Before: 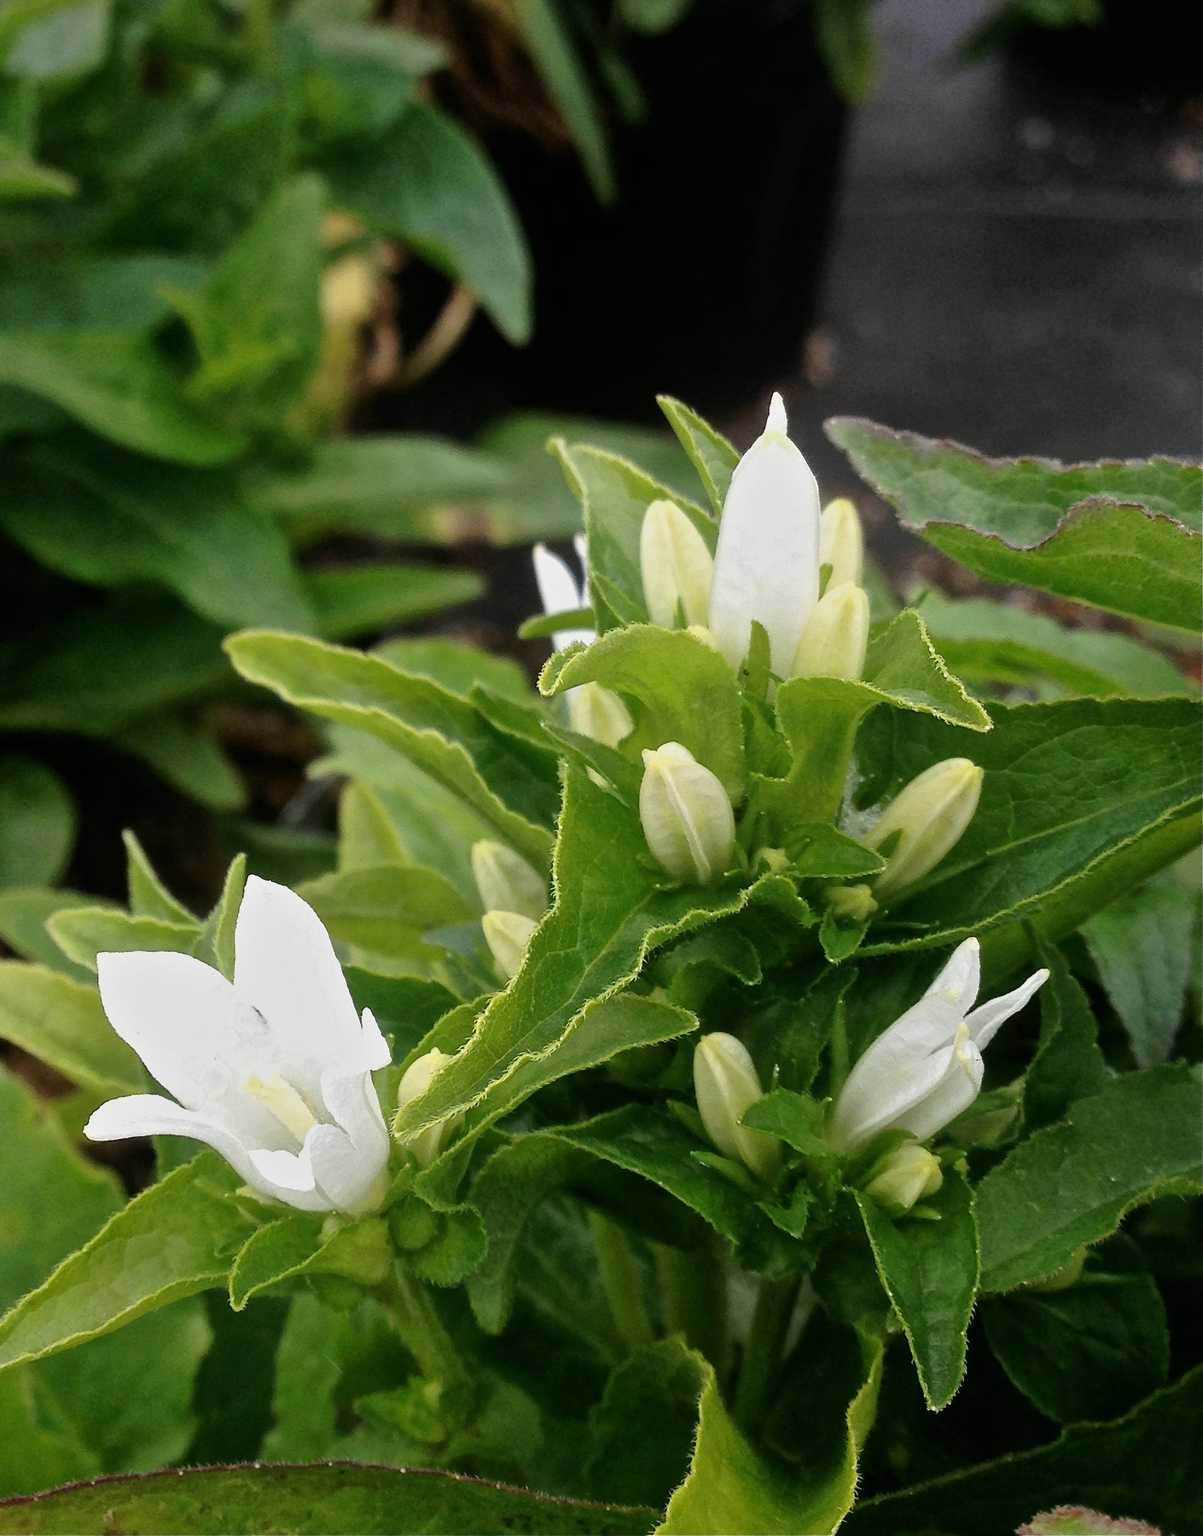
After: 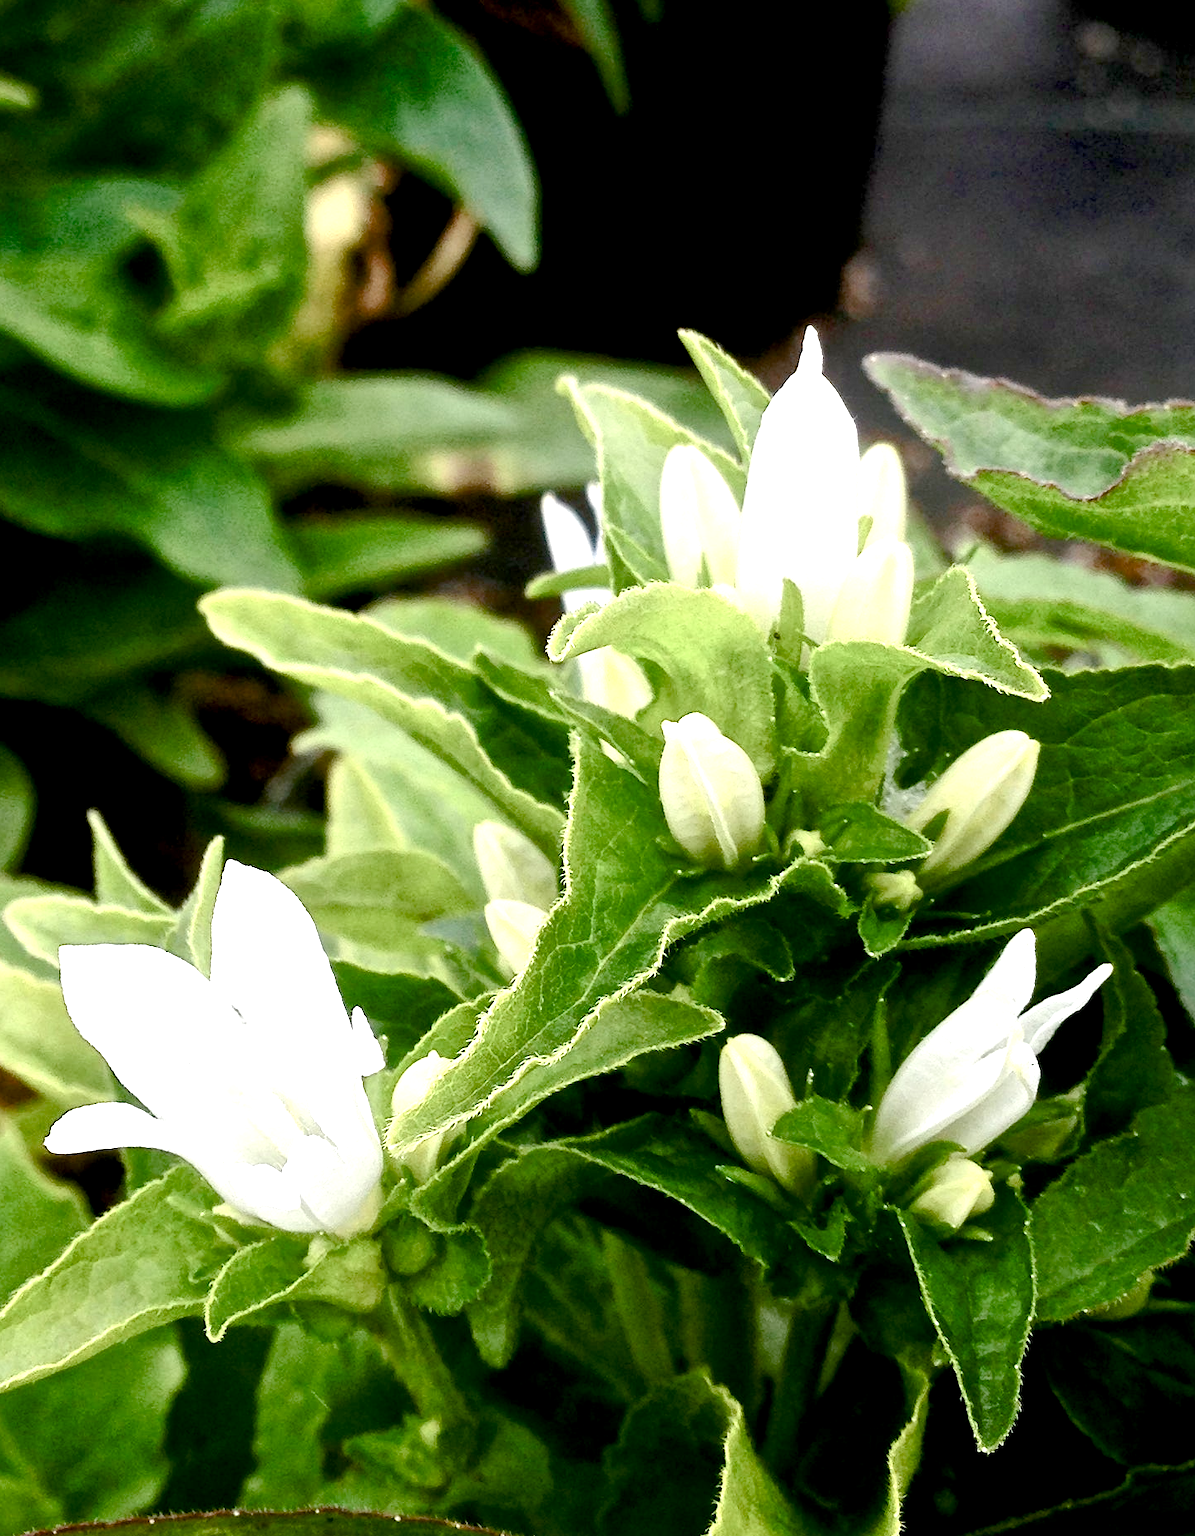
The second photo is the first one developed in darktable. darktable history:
exposure: black level correction 0.008, exposure 0.97 EV, compensate highlight preservation false
color balance rgb: perceptual saturation grading › global saturation 20%, perceptual saturation grading › highlights -50.458%, perceptual saturation grading › shadows 30.917%, global vibrance 6.74%, saturation formula JzAzBz (2021)
crop: left 3.63%, top 6.393%, right 6.521%, bottom 3.182%
